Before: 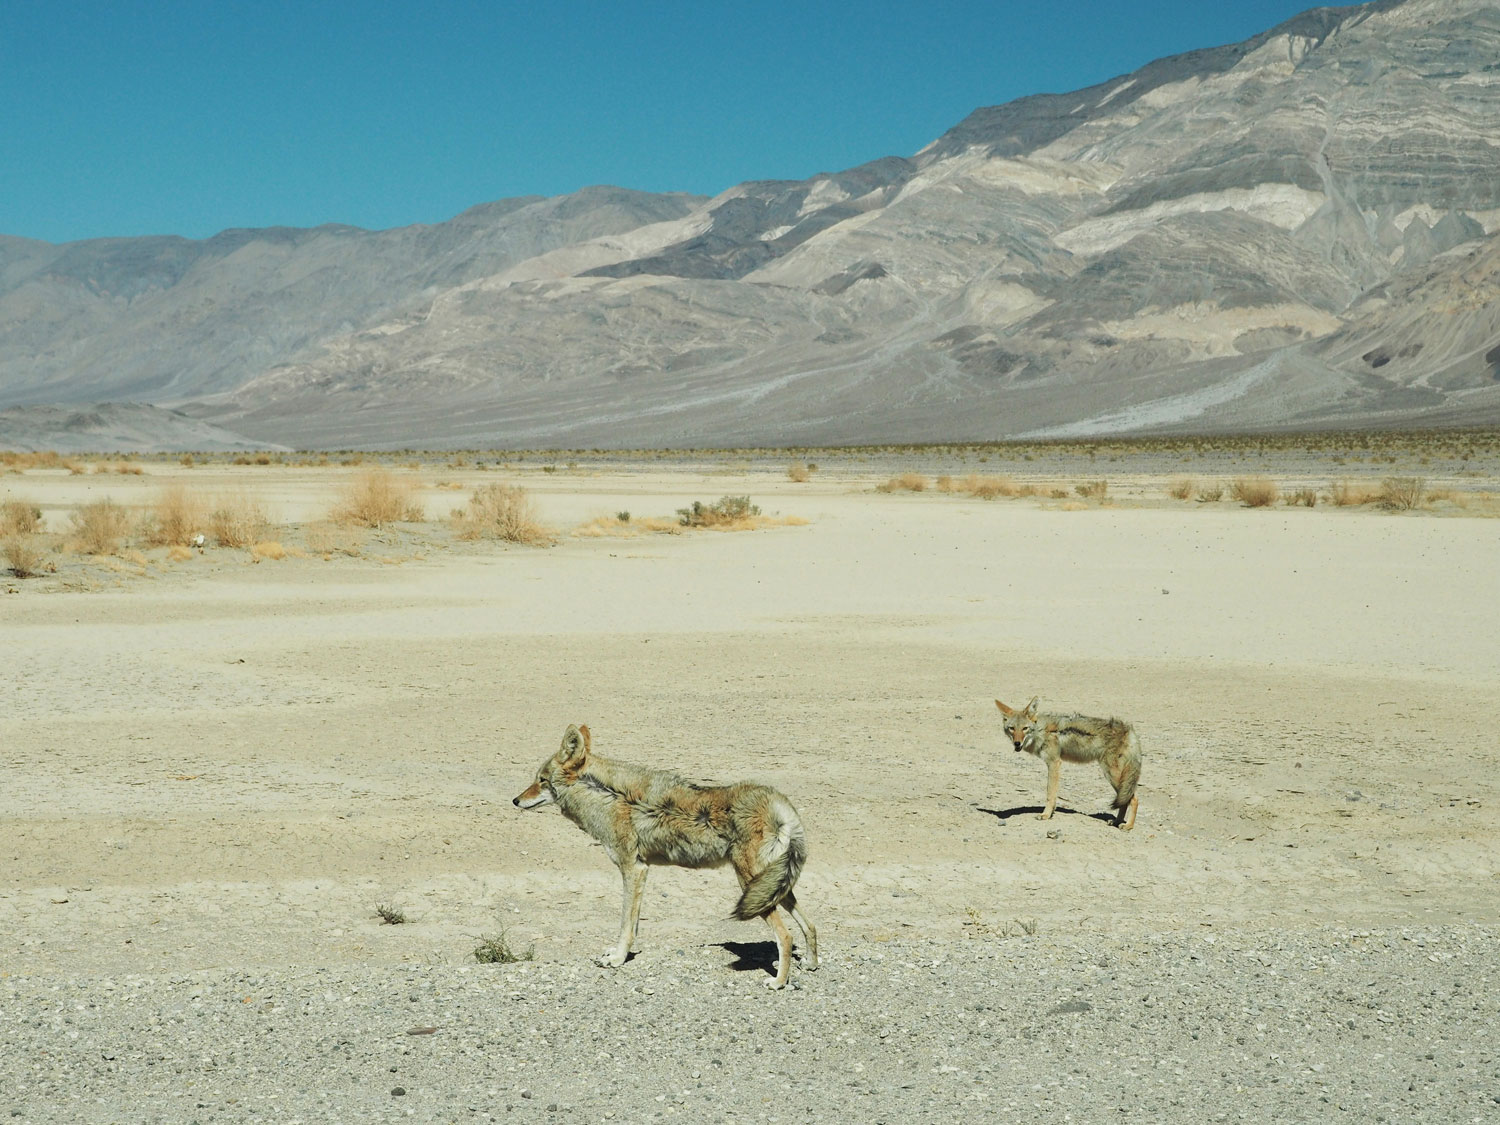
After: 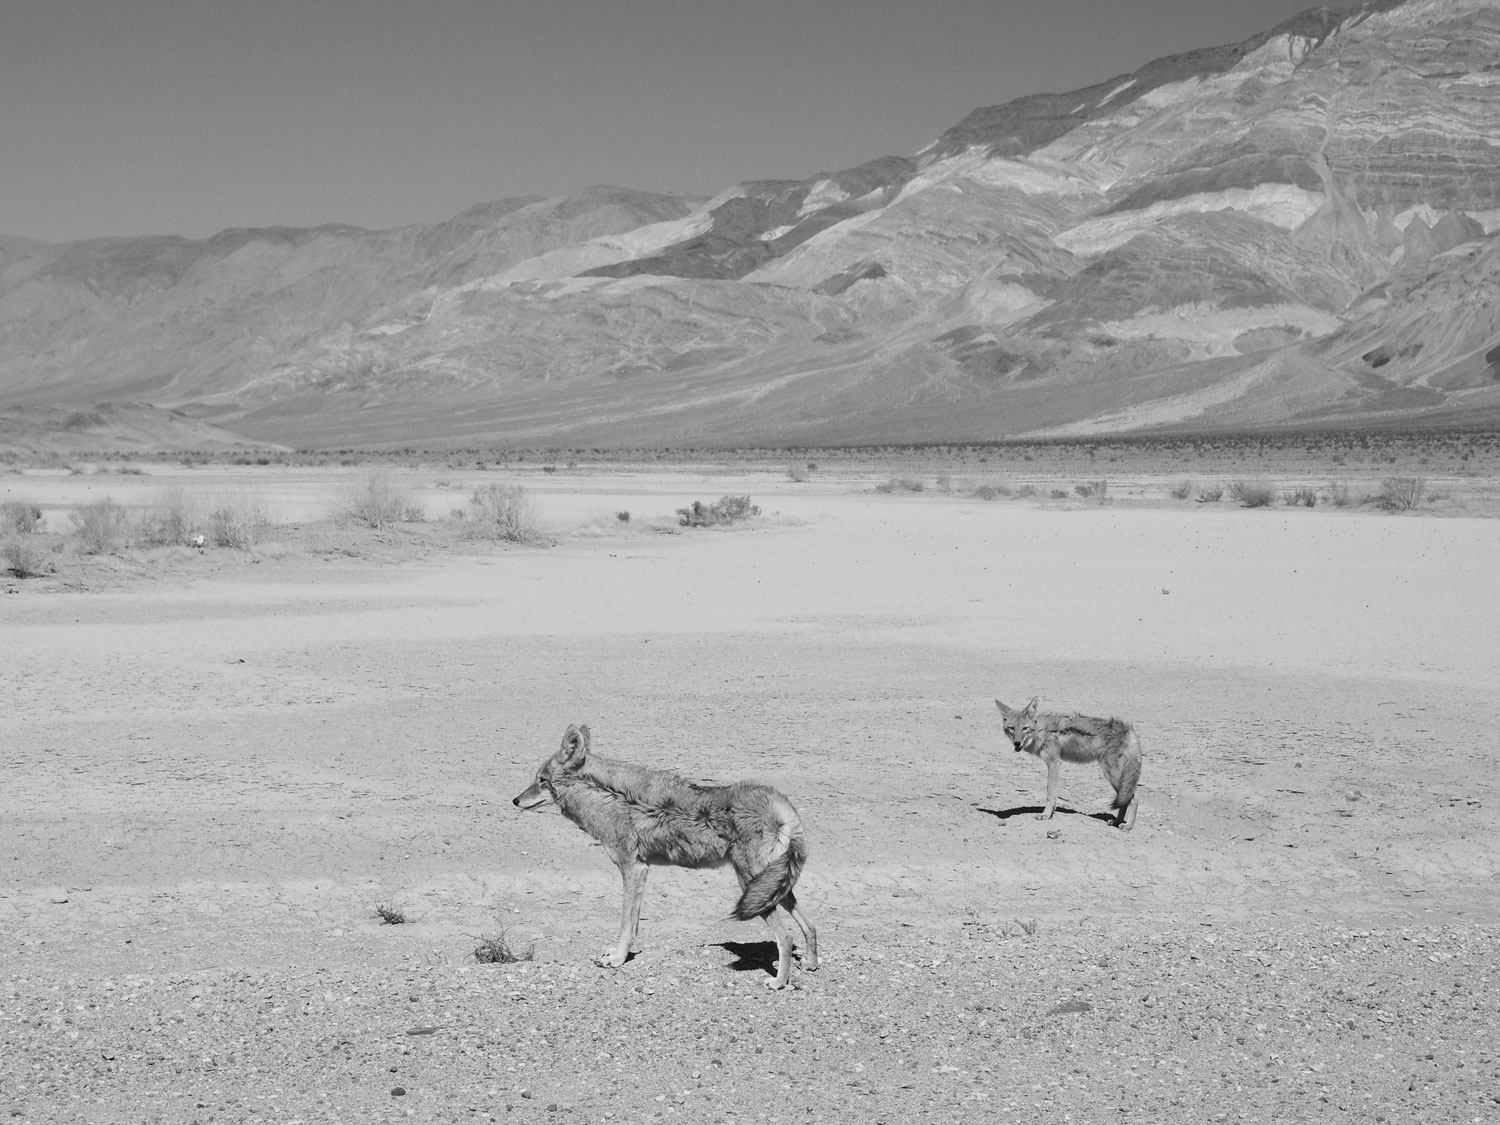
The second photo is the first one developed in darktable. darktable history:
exposure: exposure -0.019 EV, compensate highlight preservation false
color zones: curves: ch0 [(0.004, 0.588) (0.116, 0.636) (0.259, 0.476) (0.423, 0.464) (0.75, 0.5)]; ch1 [(0, 0) (0.143, 0) (0.286, 0) (0.429, 0) (0.571, 0) (0.714, 0) (0.857, 0)]
